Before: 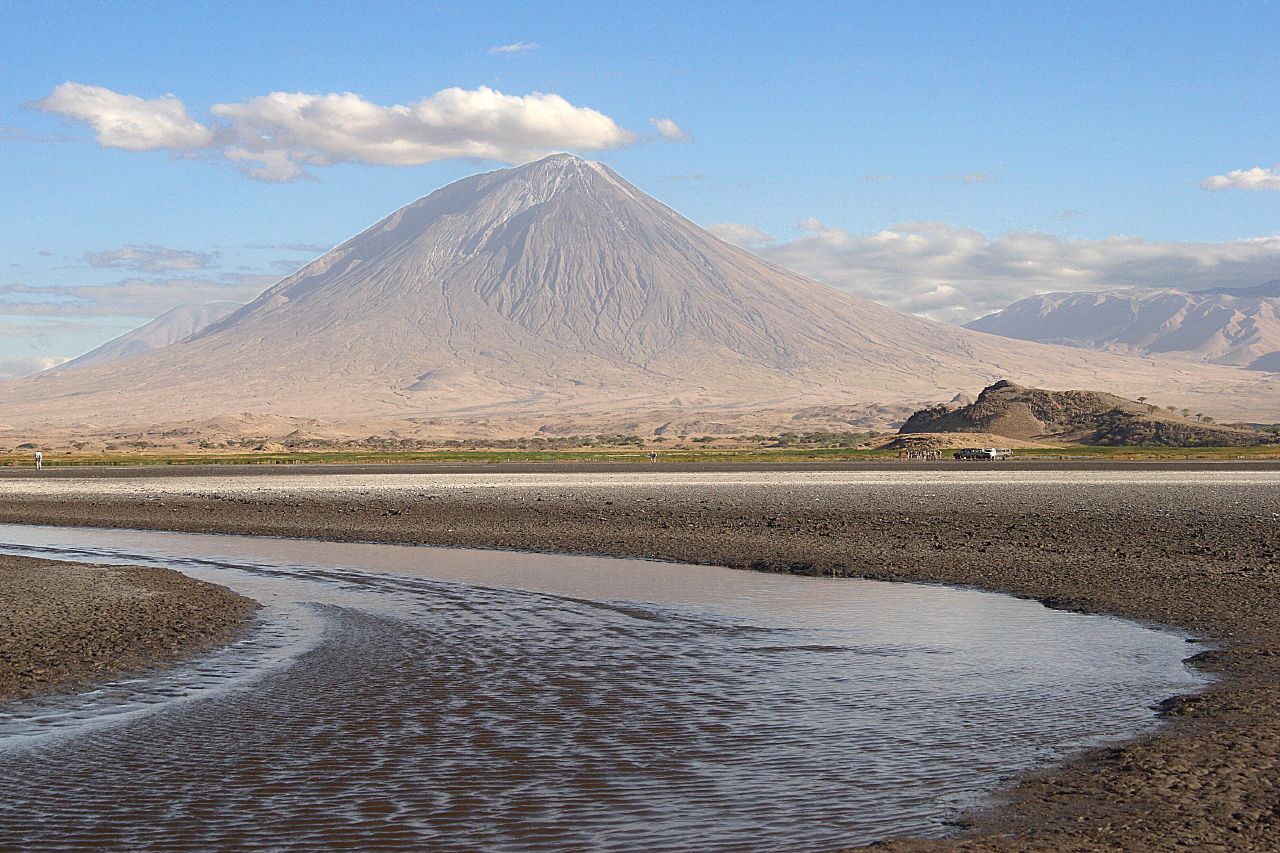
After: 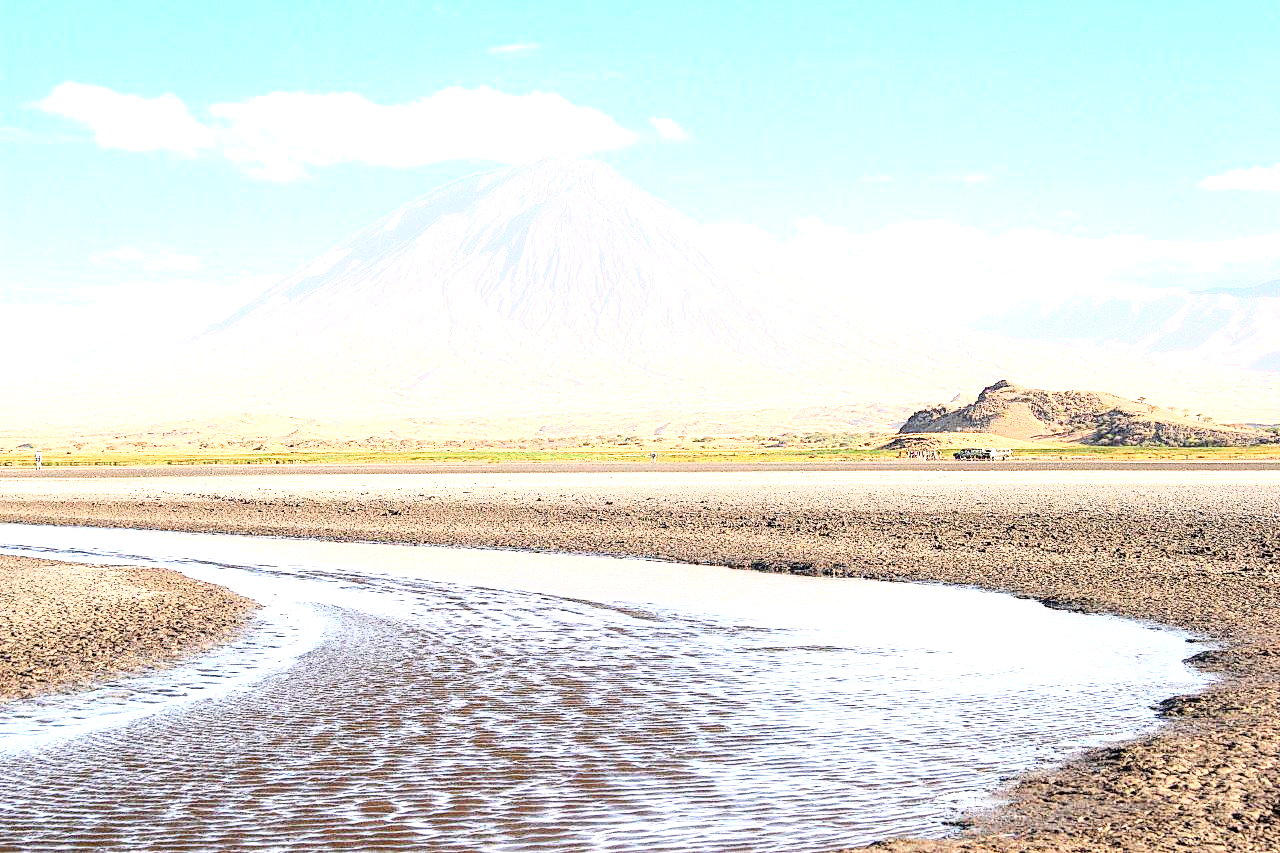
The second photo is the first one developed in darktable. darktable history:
exposure: black level correction 0, exposure 1.515 EV, compensate highlight preservation false
local contrast: highlights 60%, shadows 60%, detail 160%
base curve: curves: ch0 [(0, 0) (0, 0.001) (0.001, 0.001) (0.004, 0.002) (0.007, 0.004) (0.015, 0.013) (0.033, 0.045) (0.052, 0.096) (0.075, 0.17) (0.099, 0.241) (0.163, 0.42) (0.219, 0.55) (0.259, 0.616) (0.327, 0.722) (0.365, 0.765) (0.522, 0.873) (0.547, 0.881) (0.689, 0.919) (0.826, 0.952) (1, 1)]
